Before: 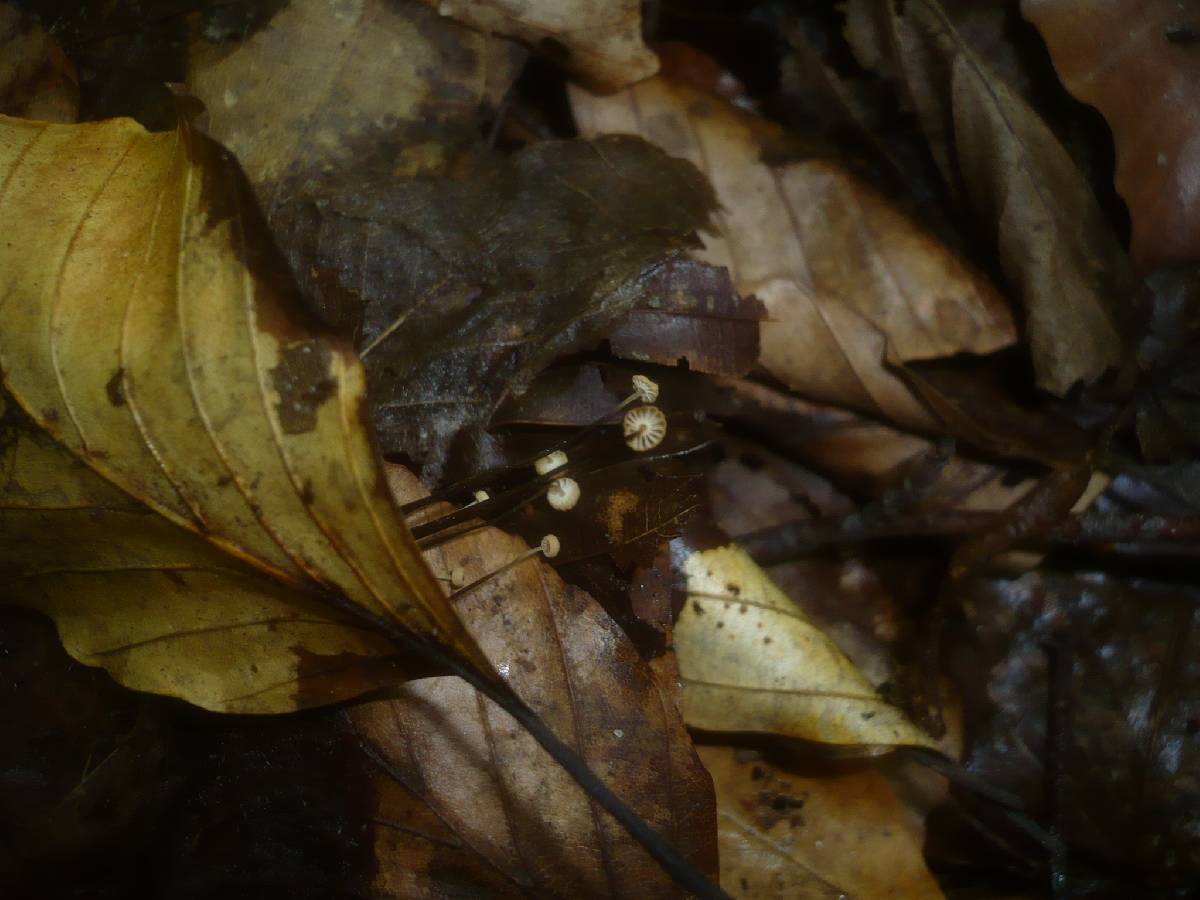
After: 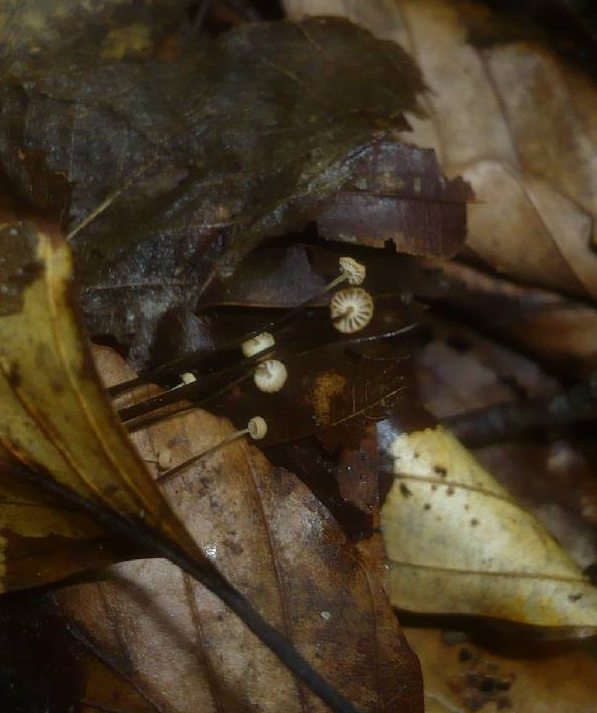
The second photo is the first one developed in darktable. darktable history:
crop and rotate: angle 0.024°, left 24.421%, top 13.198%, right 25.79%, bottom 7.469%
